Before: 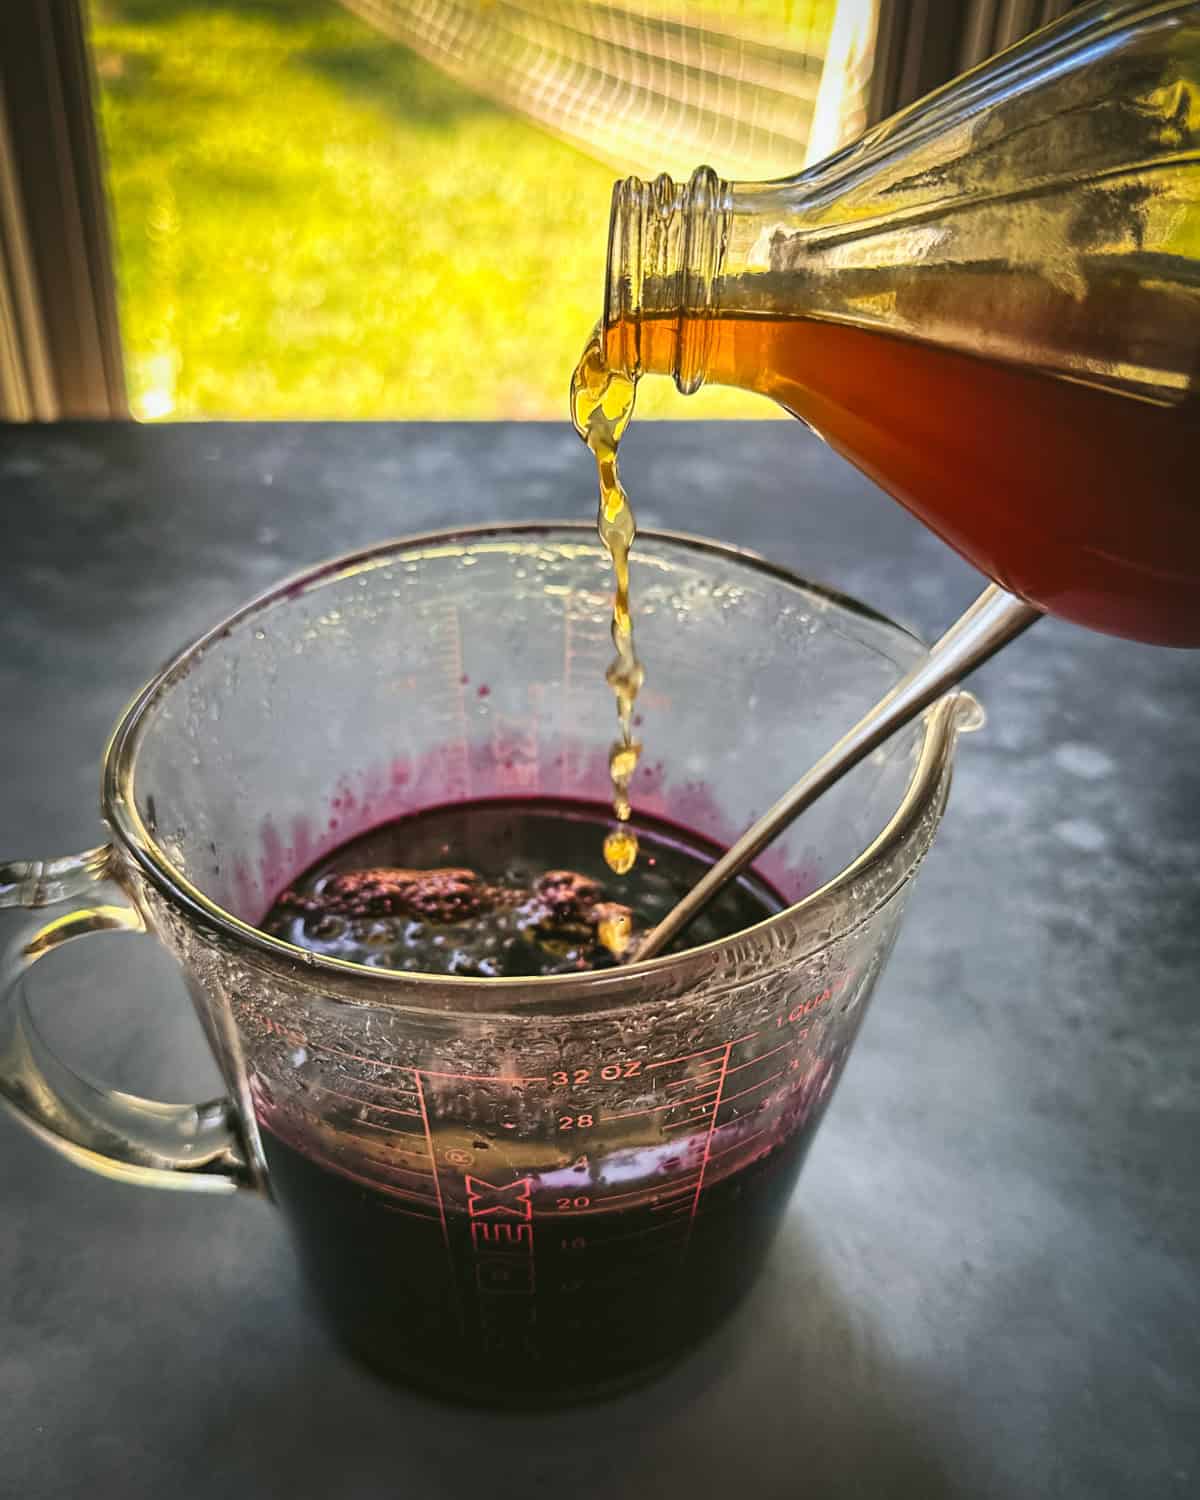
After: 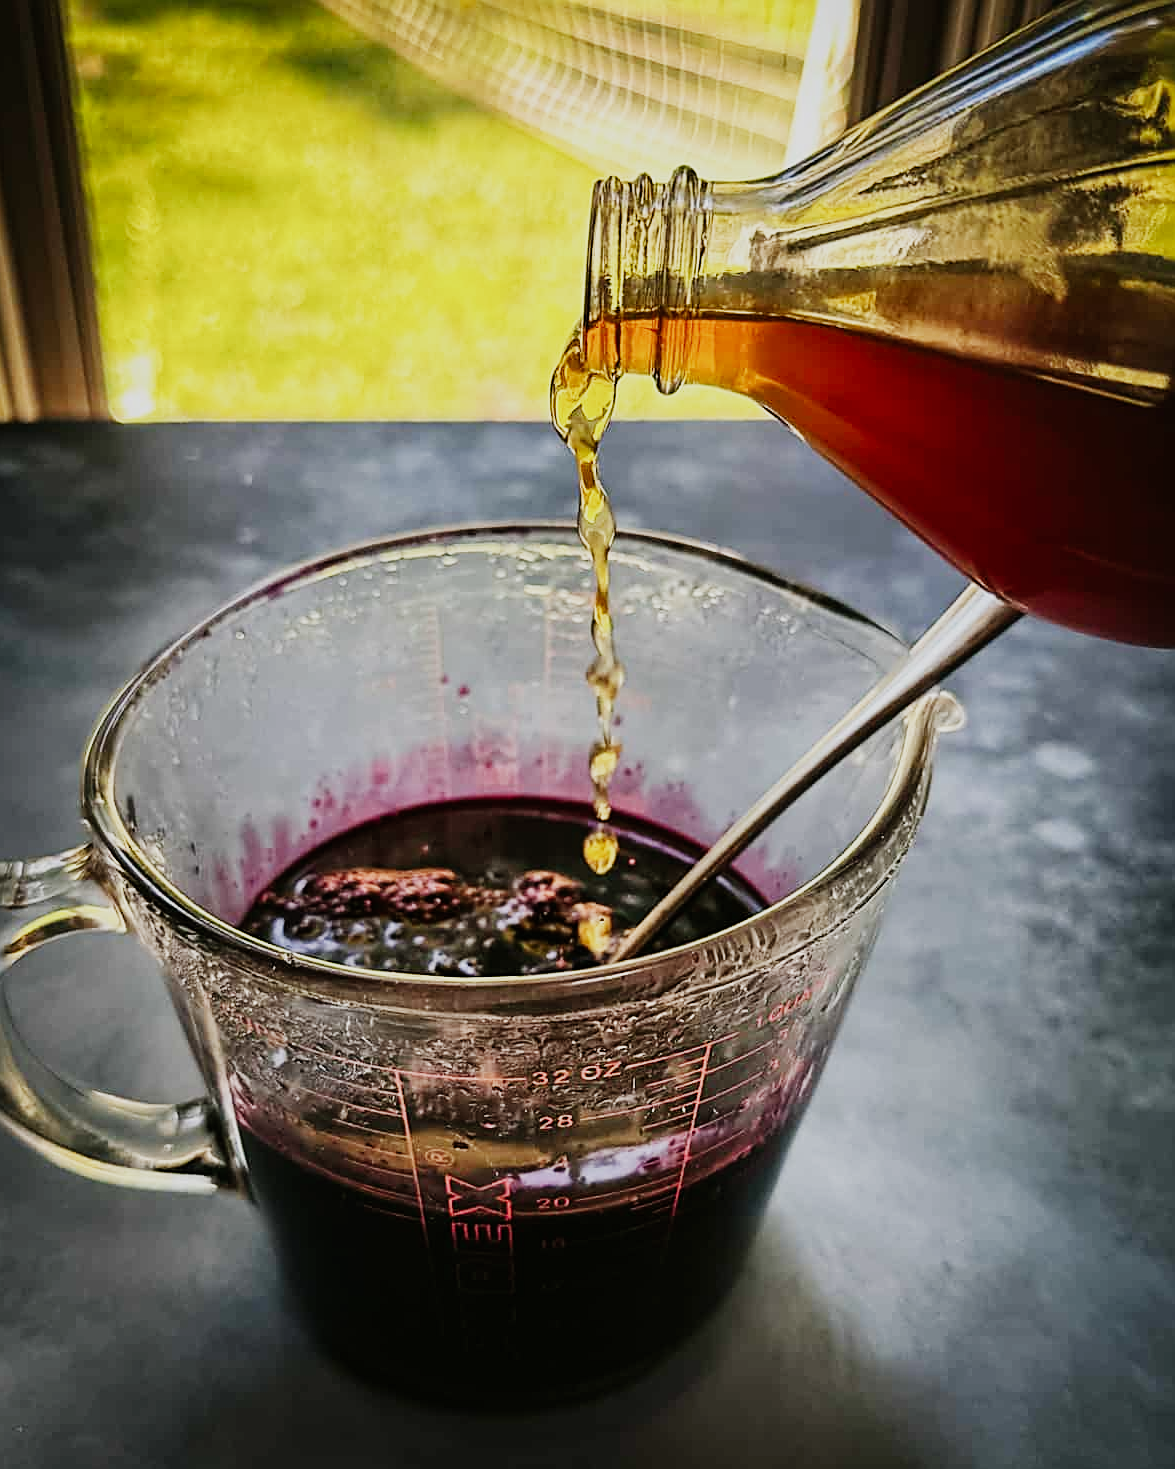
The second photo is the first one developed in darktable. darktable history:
bloom: size 9%, threshold 100%, strength 7%
crop: left 1.743%, right 0.268%, bottom 2.011%
sharpen: on, module defaults
sigmoid: contrast 1.6, skew -0.2, preserve hue 0%, red attenuation 0.1, red rotation 0.035, green attenuation 0.1, green rotation -0.017, blue attenuation 0.15, blue rotation -0.052, base primaries Rec2020
